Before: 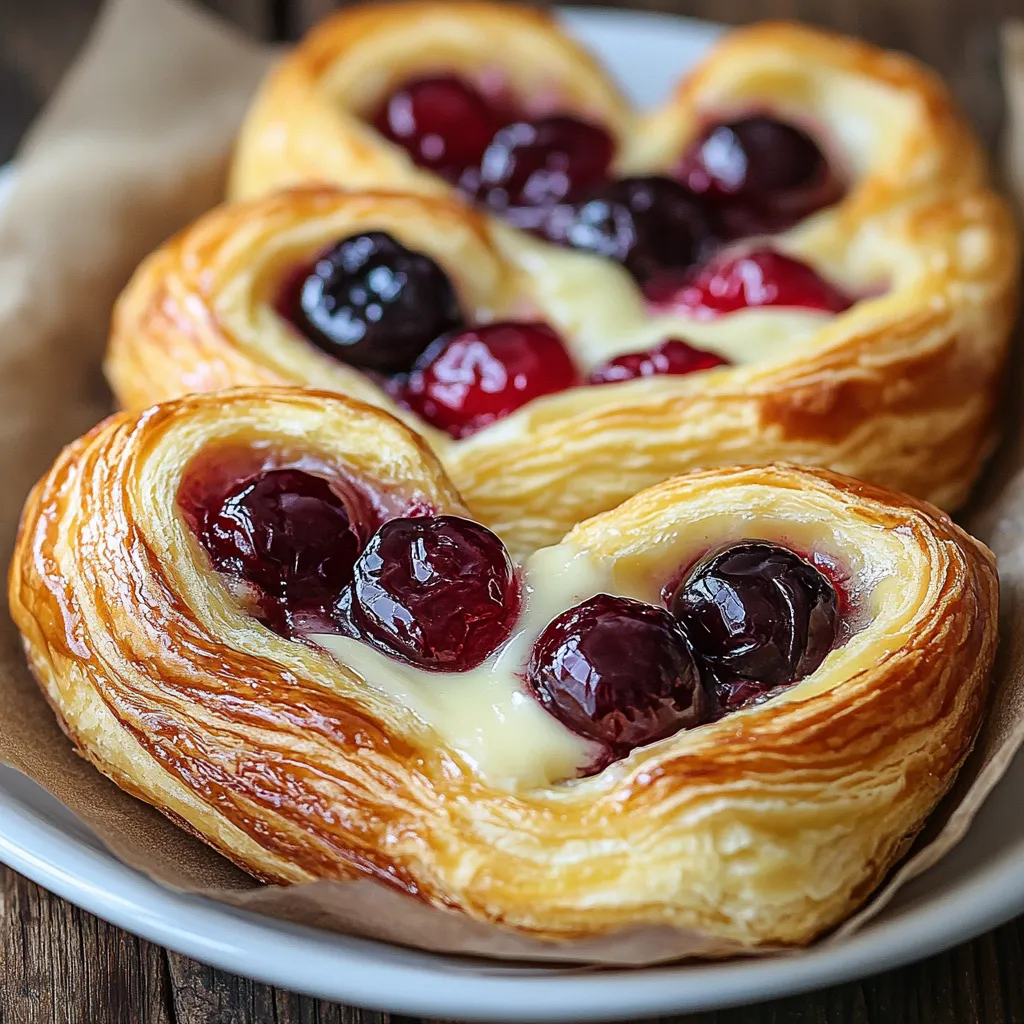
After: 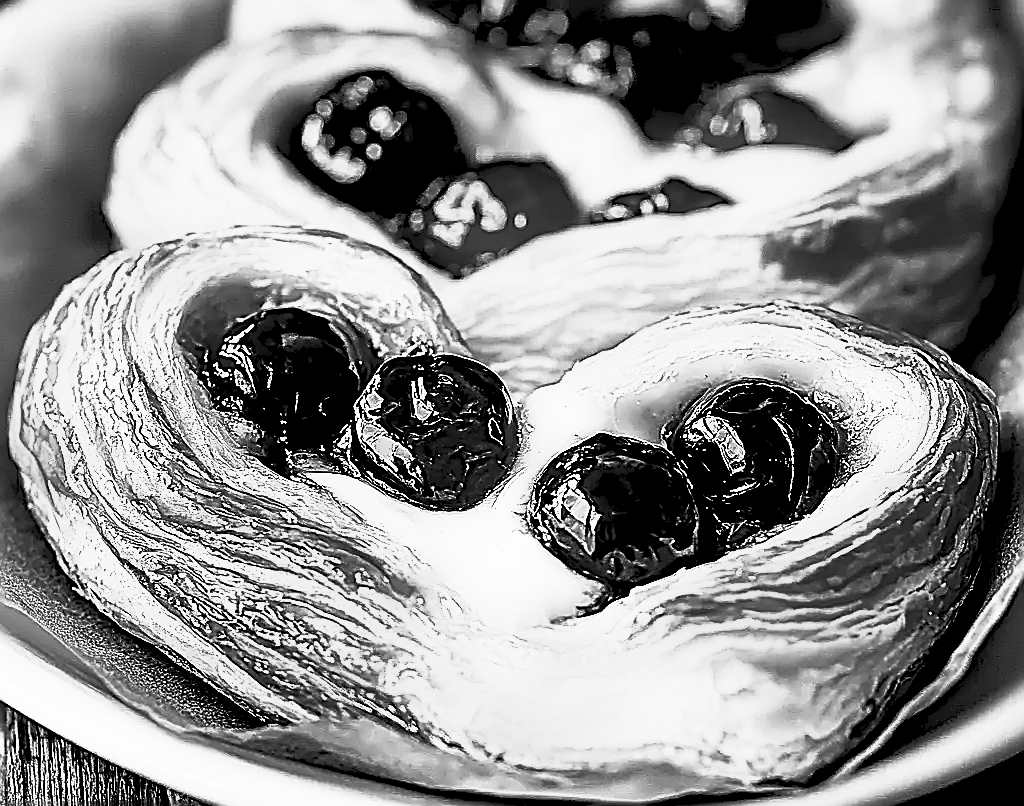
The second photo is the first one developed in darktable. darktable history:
crop and rotate: top 15.774%, bottom 5.506%
contrast brightness saturation: contrast 1, brightness 1, saturation 1
graduated density: hue 238.83°, saturation 50%
exposure: black level correction 0.029, exposure -0.073 EV, compensate highlight preservation false
monochrome: on, module defaults
sharpen: amount 2
